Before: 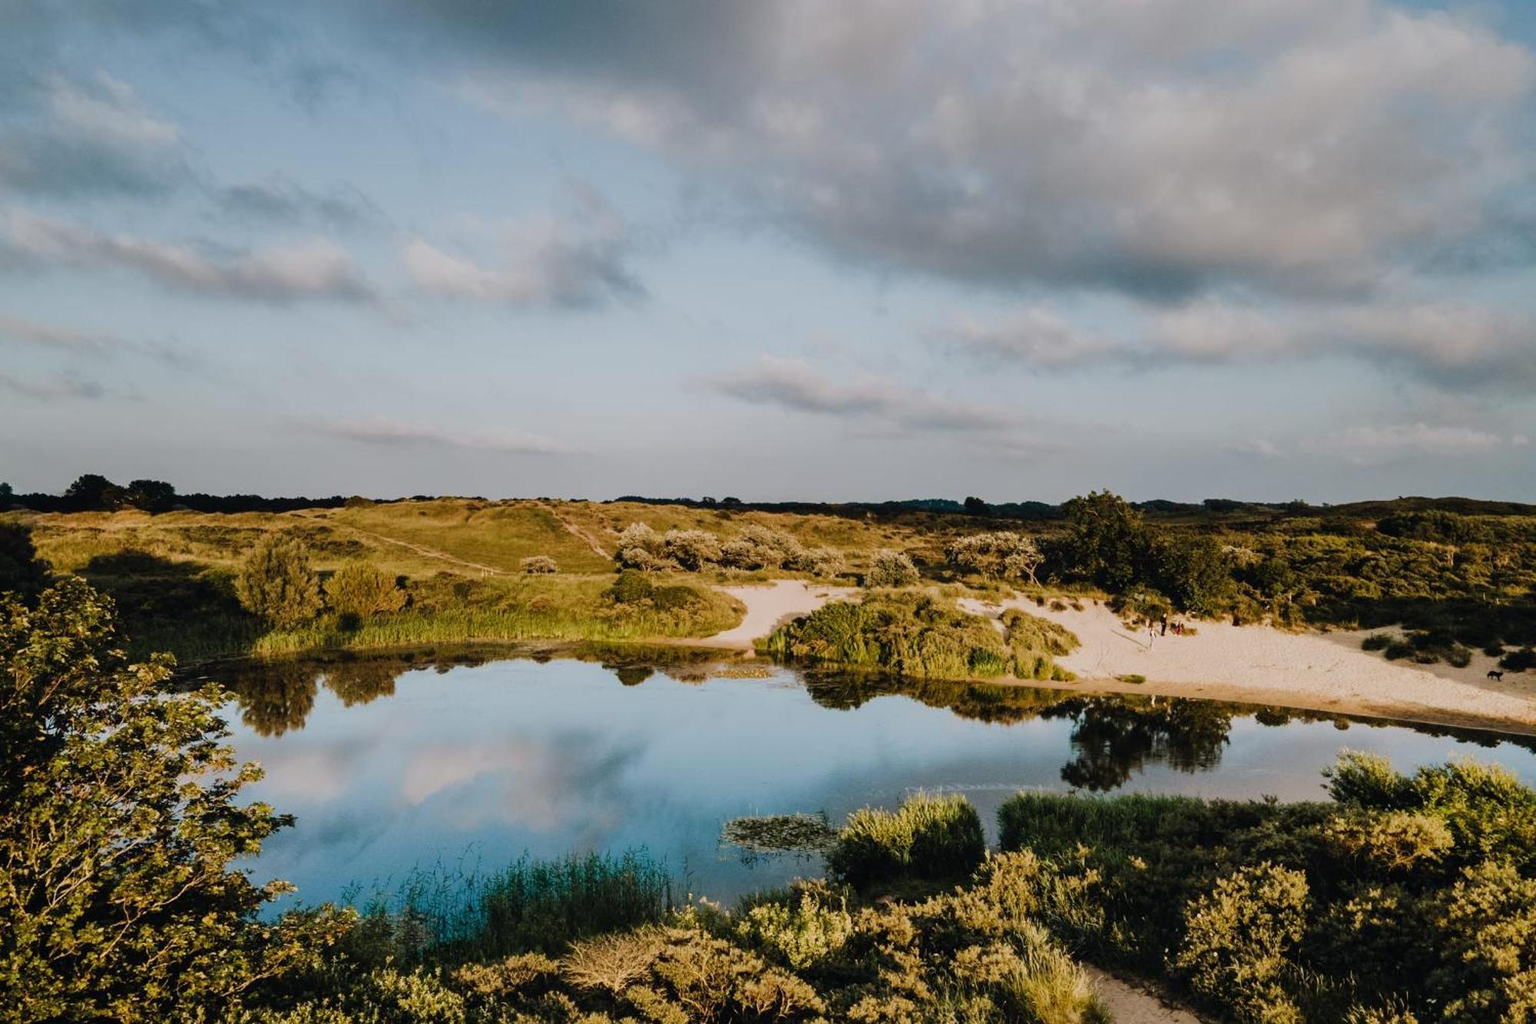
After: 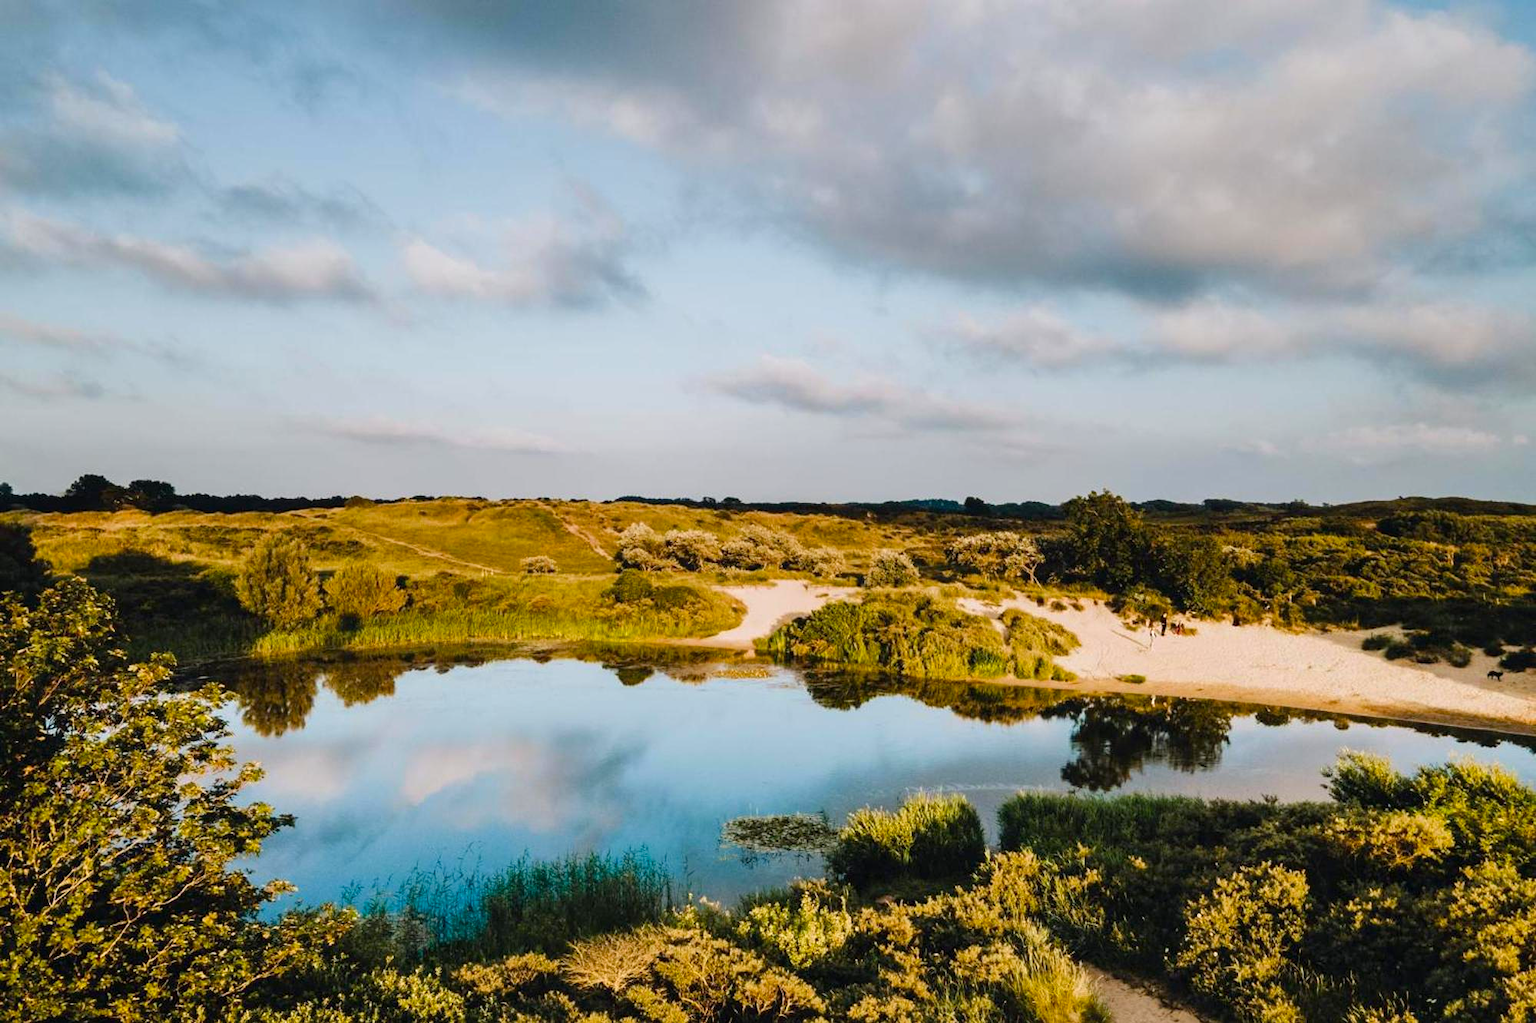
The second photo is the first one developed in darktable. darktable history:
color balance rgb: perceptual saturation grading › global saturation 16.56%, perceptual brilliance grading › global brilliance 9.47%, perceptual brilliance grading › shadows 14.626%
